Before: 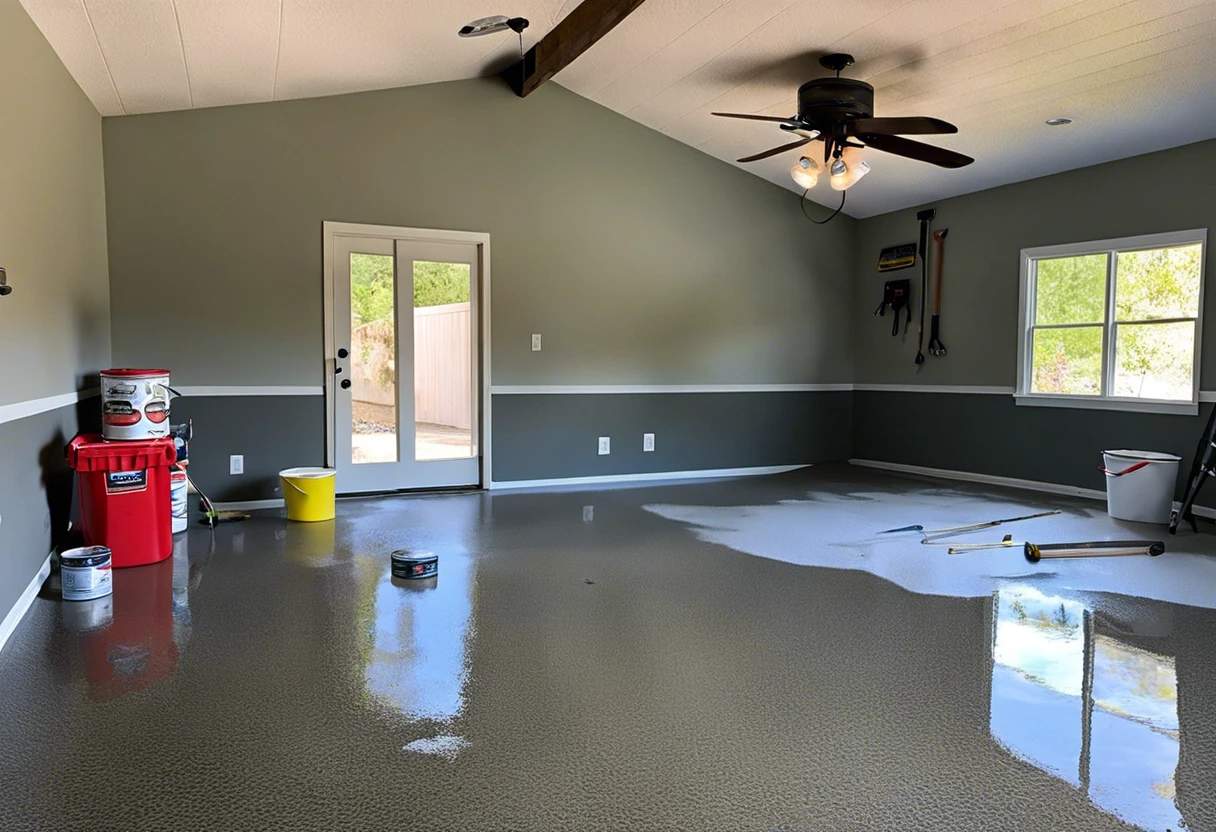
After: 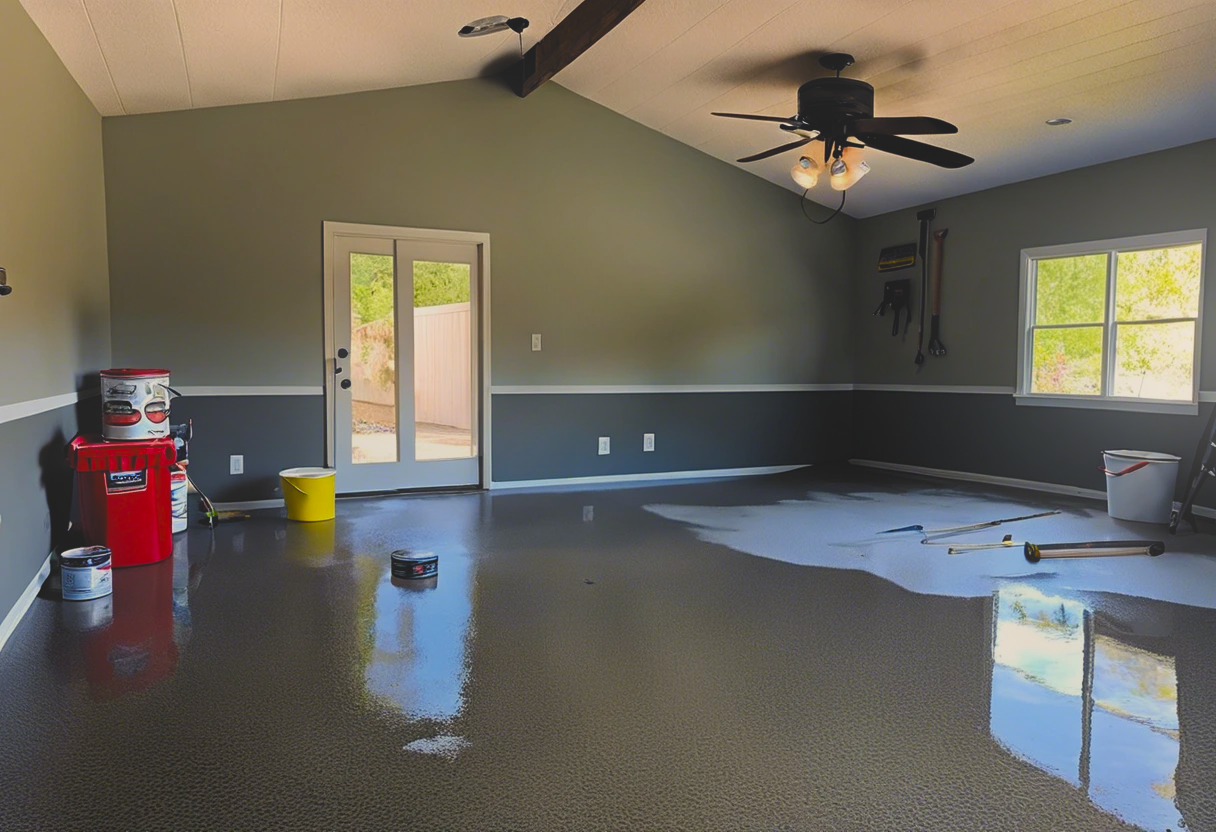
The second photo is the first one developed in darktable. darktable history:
bloom: on, module defaults
local contrast: detail 70%
levels: levels [0.116, 0.574, 1]
color balance rgb: shadows lift › chroma 3%, shadows lift › hue 280.8°, power › hue 330°, highlights gain › chroma 3%, highlights gain › hue 75.6°, global offset › luminance 1.5%, perceptual saturation grading › global saturation 20%, perceptual saturation grading › highlights -25%, perceptual saturation grading › shadows 50%, global vibrance 30%
